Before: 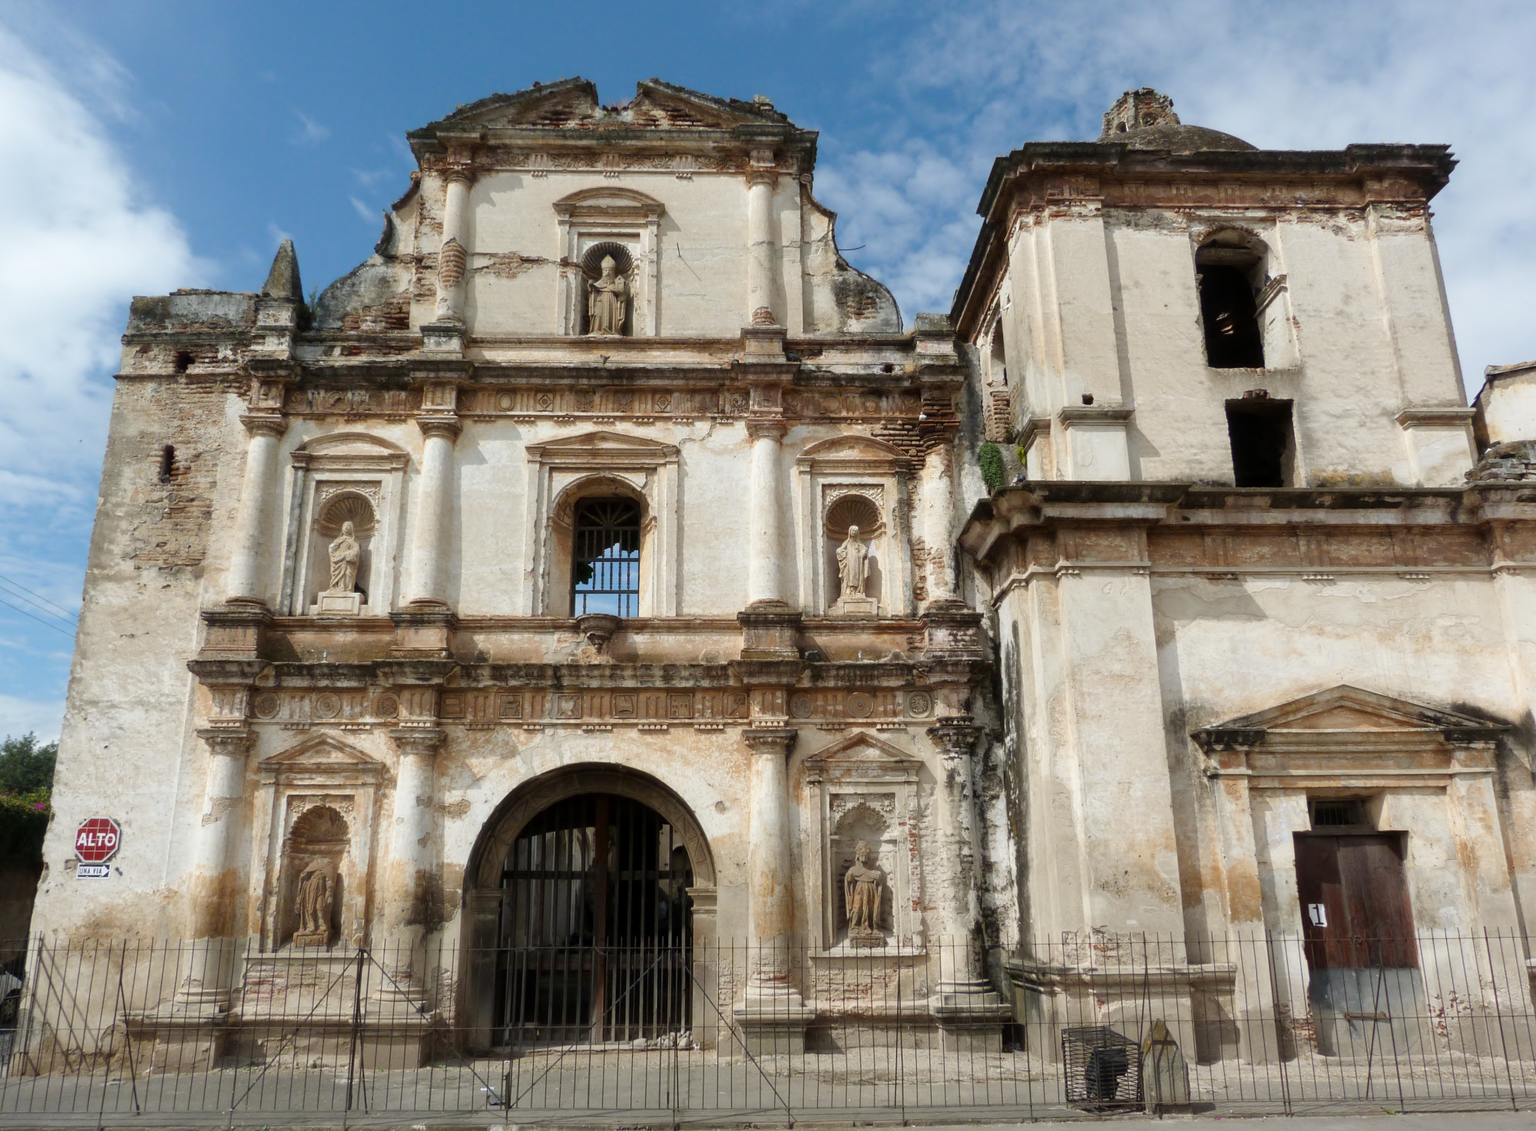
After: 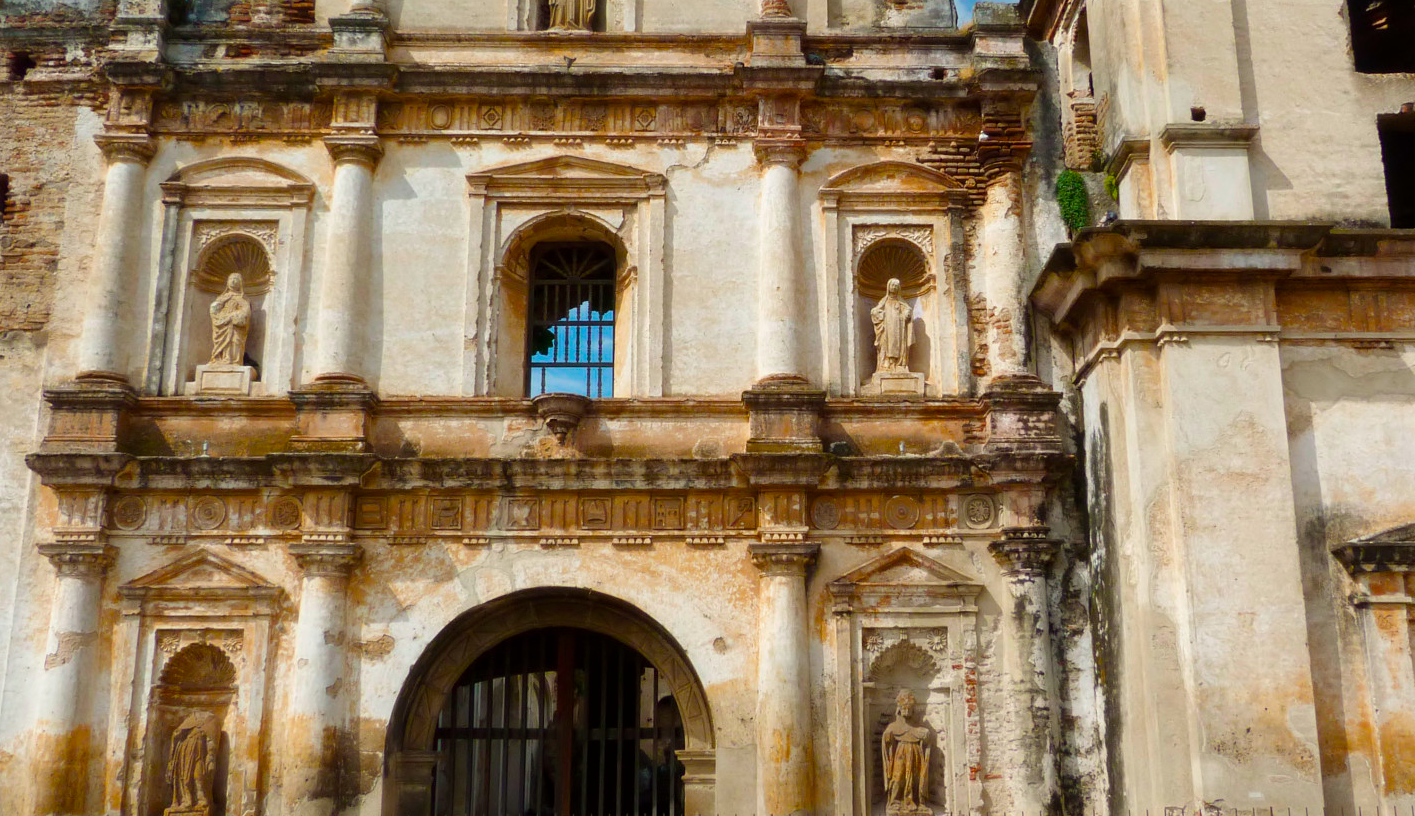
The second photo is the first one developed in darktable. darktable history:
tone curve: curves: ch0 [(0, 0) (0.253, 0.237) (1, 1)]; ch1 [(0, 0) (0.411, 0.385) (0.502, 0.506) (0.557, 0.565) (0.66, 0.683) (1, 1)]; ch2 [(0, 0) (0.394, 0.413) (0.5, 0.5) (1, 1)], color space Lab, independent channels, preserve colors none
crop: left 10.902%, top 27.609%, right 18.31%, bottom 16.952%
tone equalizer: edges refinement/feathering 500, mask exposure compensation -1.57 EV, preserve details guided filter
color balance rgb: linear chroma grading › global chroma 33.888%, perceptual saturation grading › global saturation 29.986%, global vibrance 9.704%
